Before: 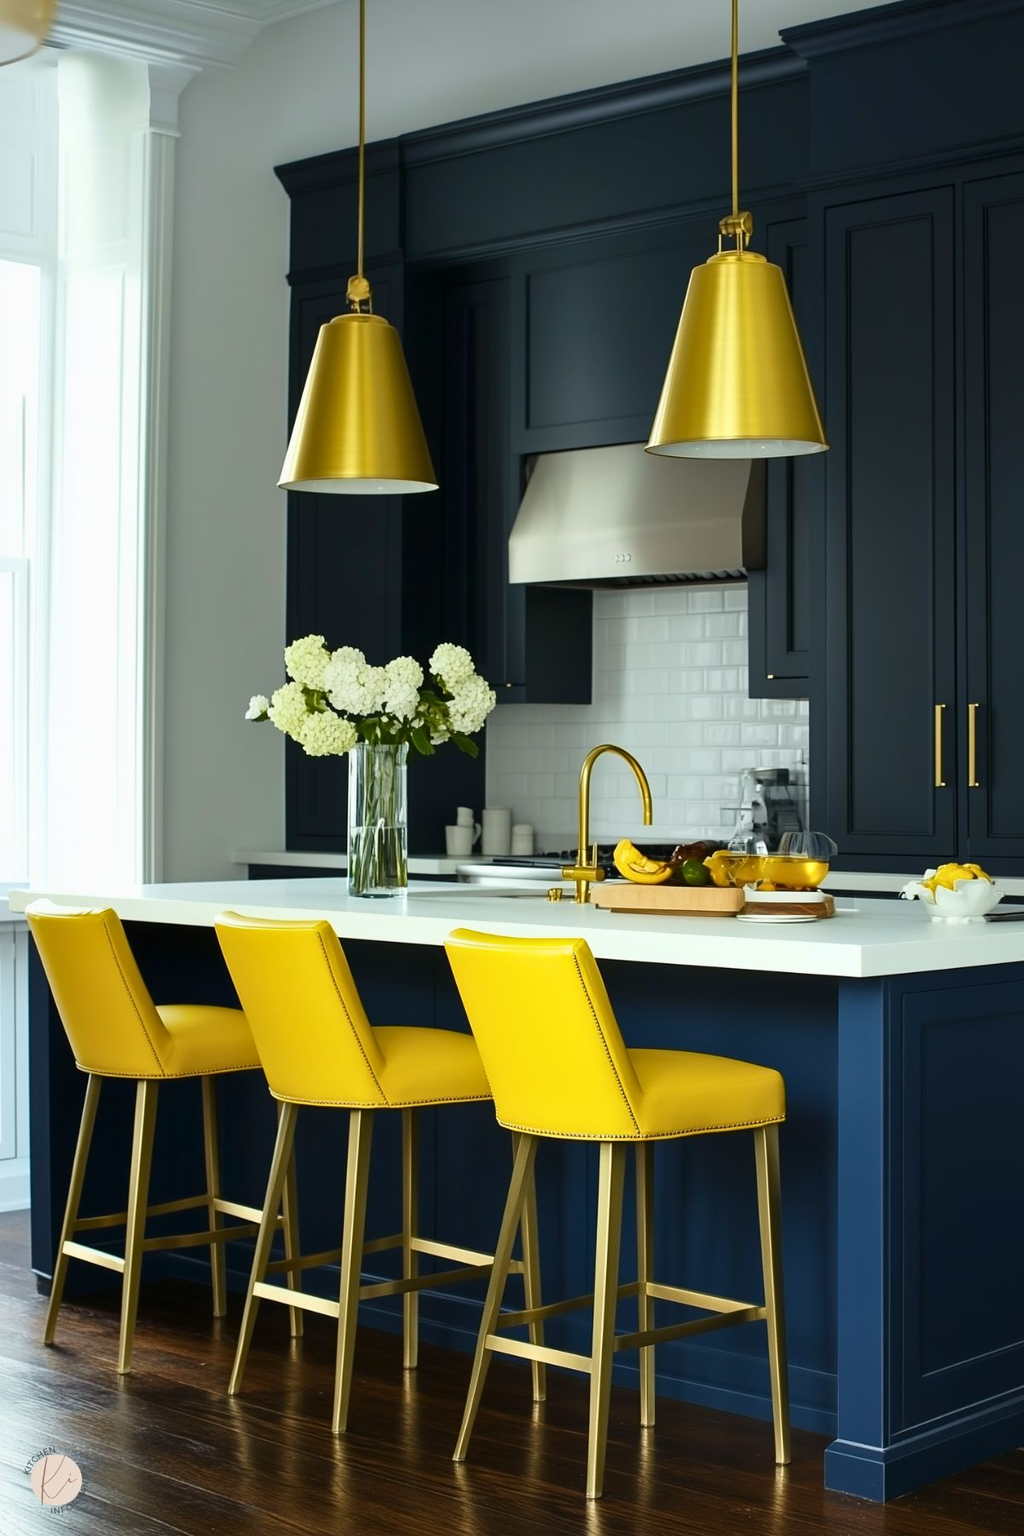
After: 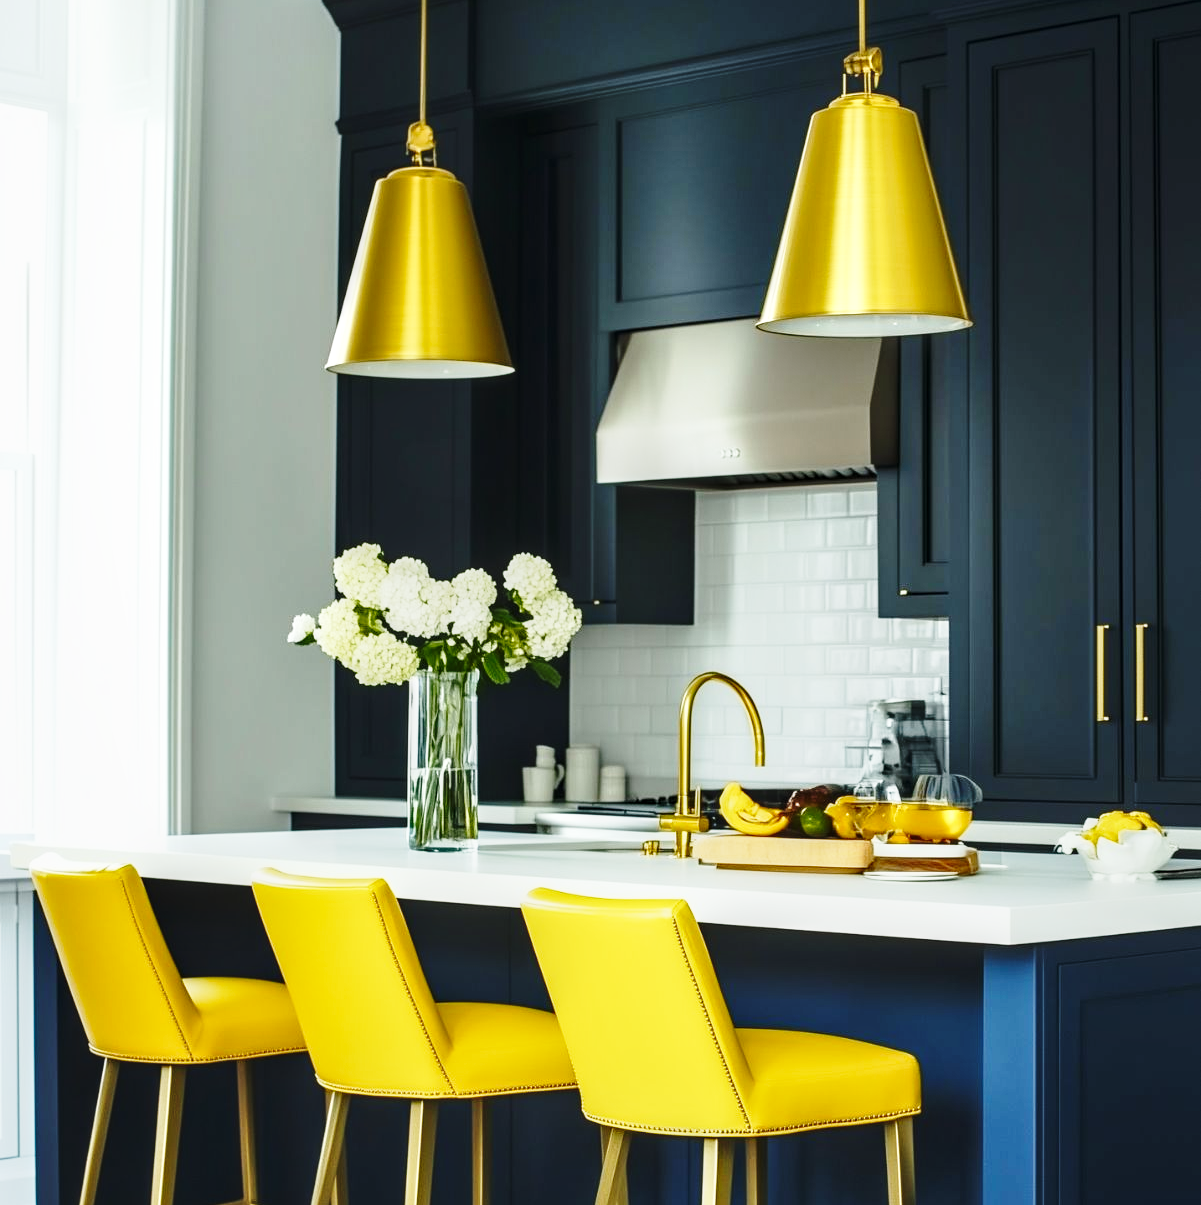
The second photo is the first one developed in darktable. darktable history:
base curve: curves: ch0 [(0, 0) (0.028, 0.03) (0.121, 0.232) (0.46, 0.748) (0.859, 0.968) (1, 1)], preserve colors none
local contrast: detail 130%
crop: top 11.176%, bottom 21.87%
